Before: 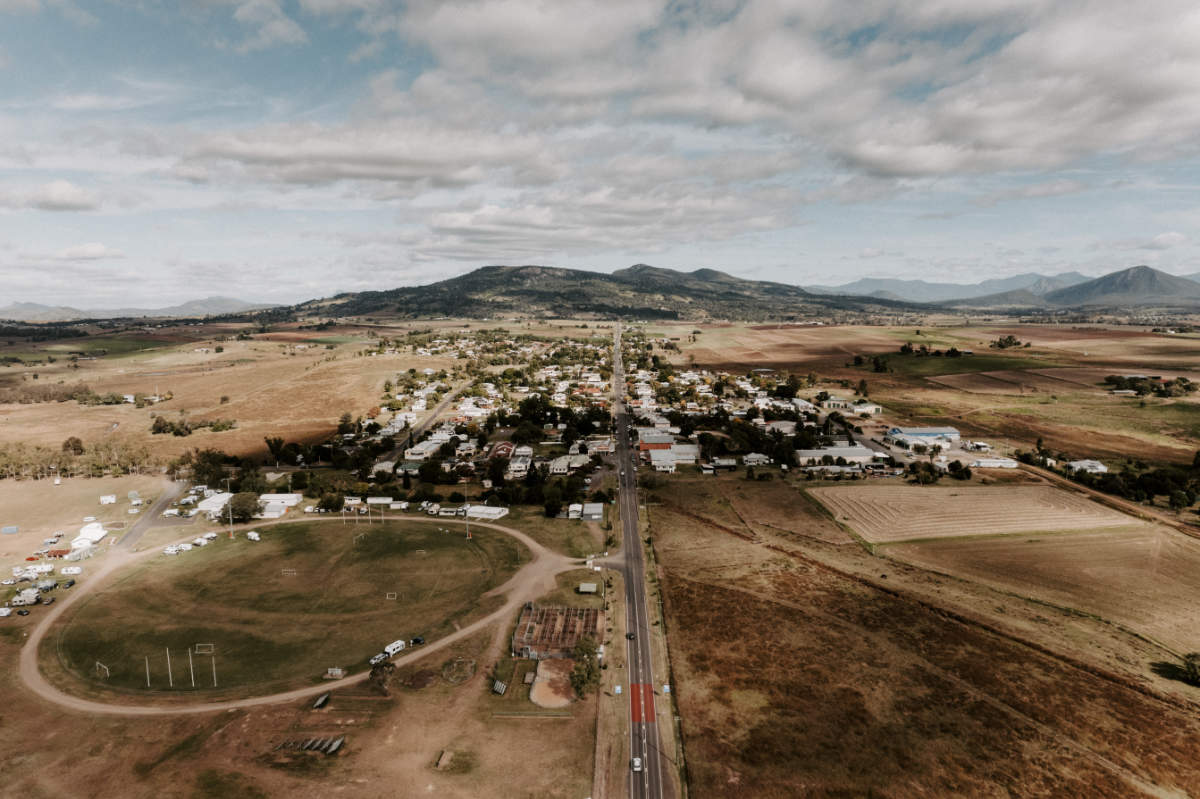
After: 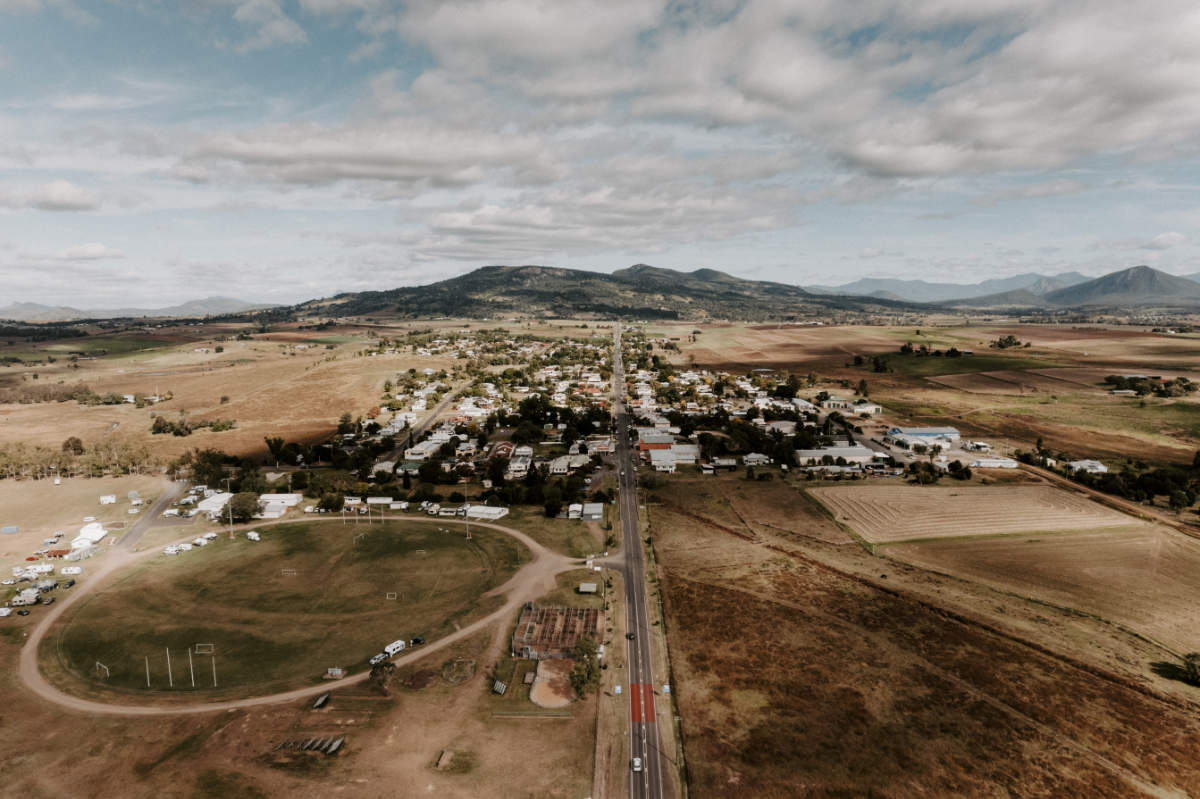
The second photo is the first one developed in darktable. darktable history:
exposure: exposure -0.045 EV, compensate exposure bias true, compensate highlight preservation false
